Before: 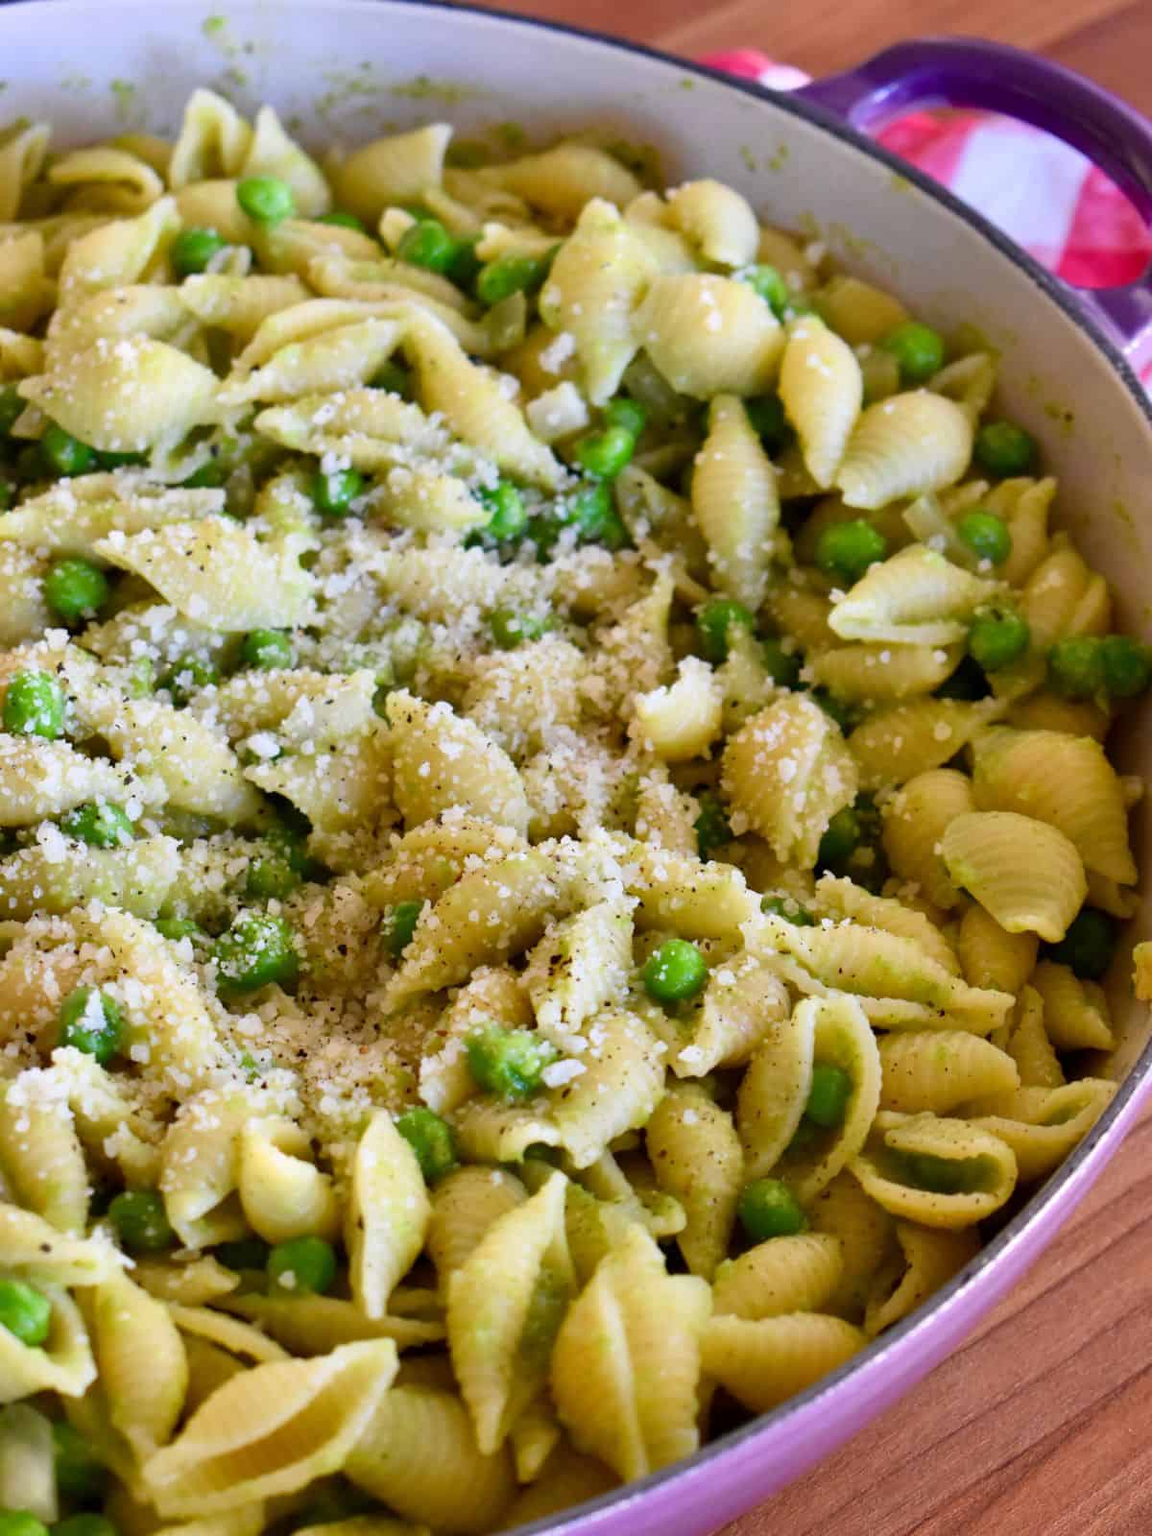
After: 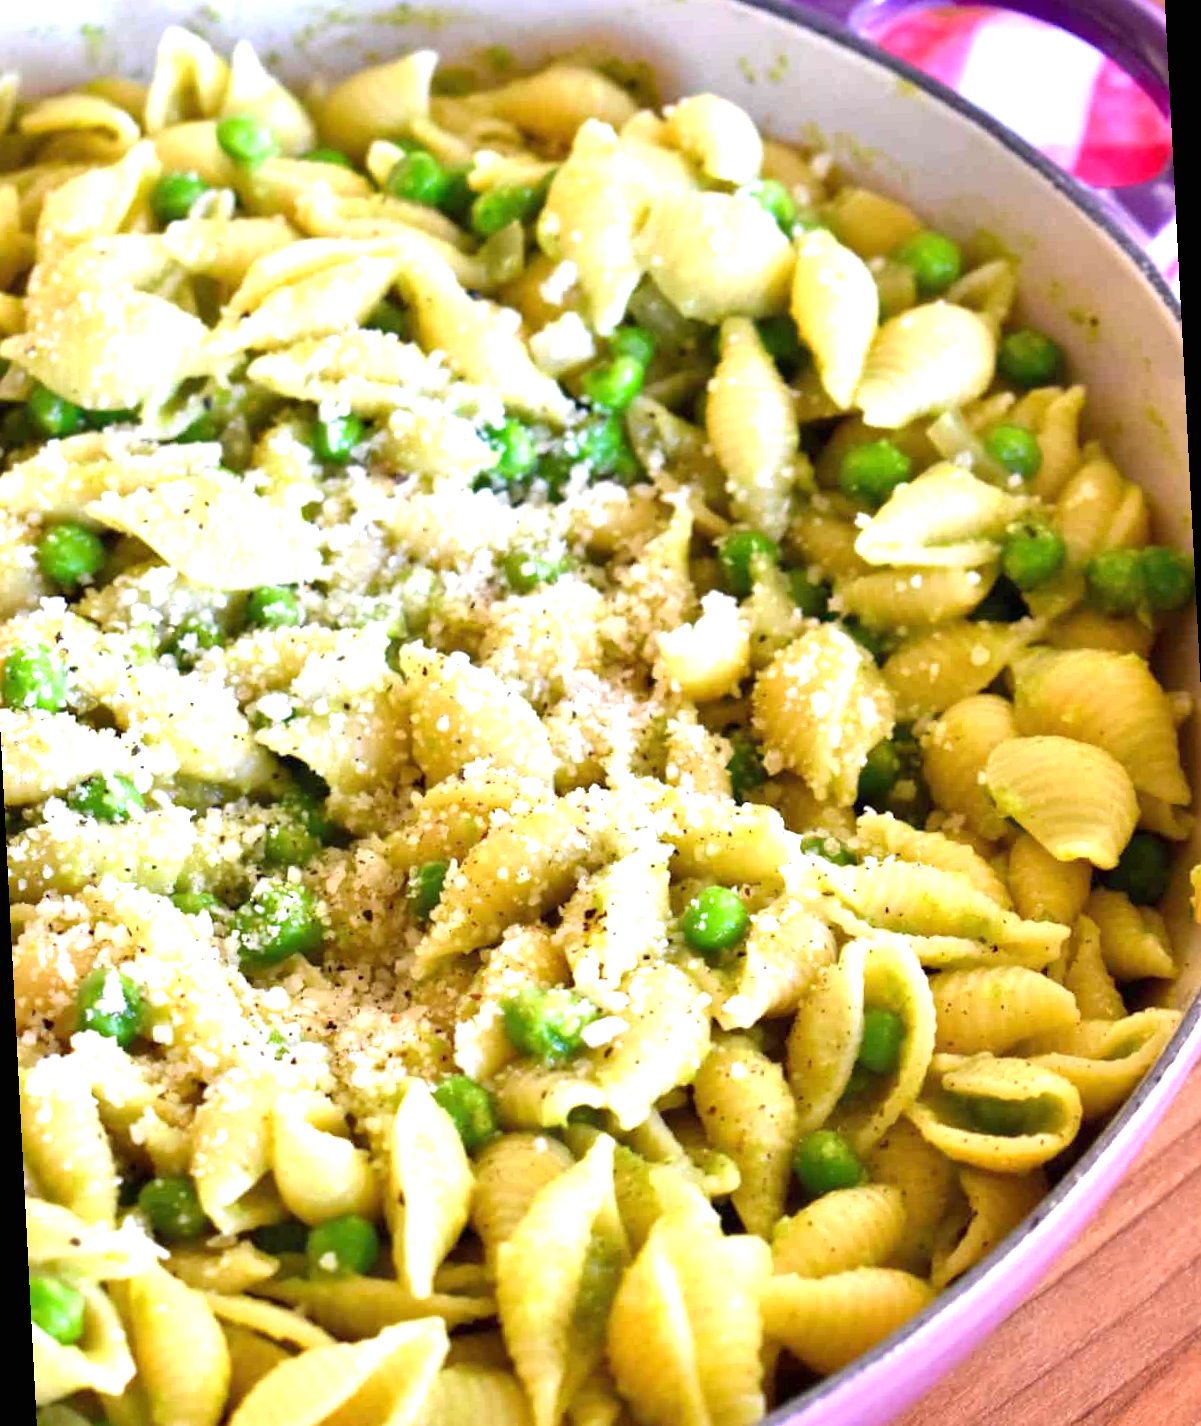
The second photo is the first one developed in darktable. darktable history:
exposure: black level correction 0, exposure 1.1 EV, compensate exposure bias true, compensate highlight preservation false
rotate and perspective: rotation -3°, crop left 0.031, crop right 0.968, crop top 0.07, crop bottom 0.93
